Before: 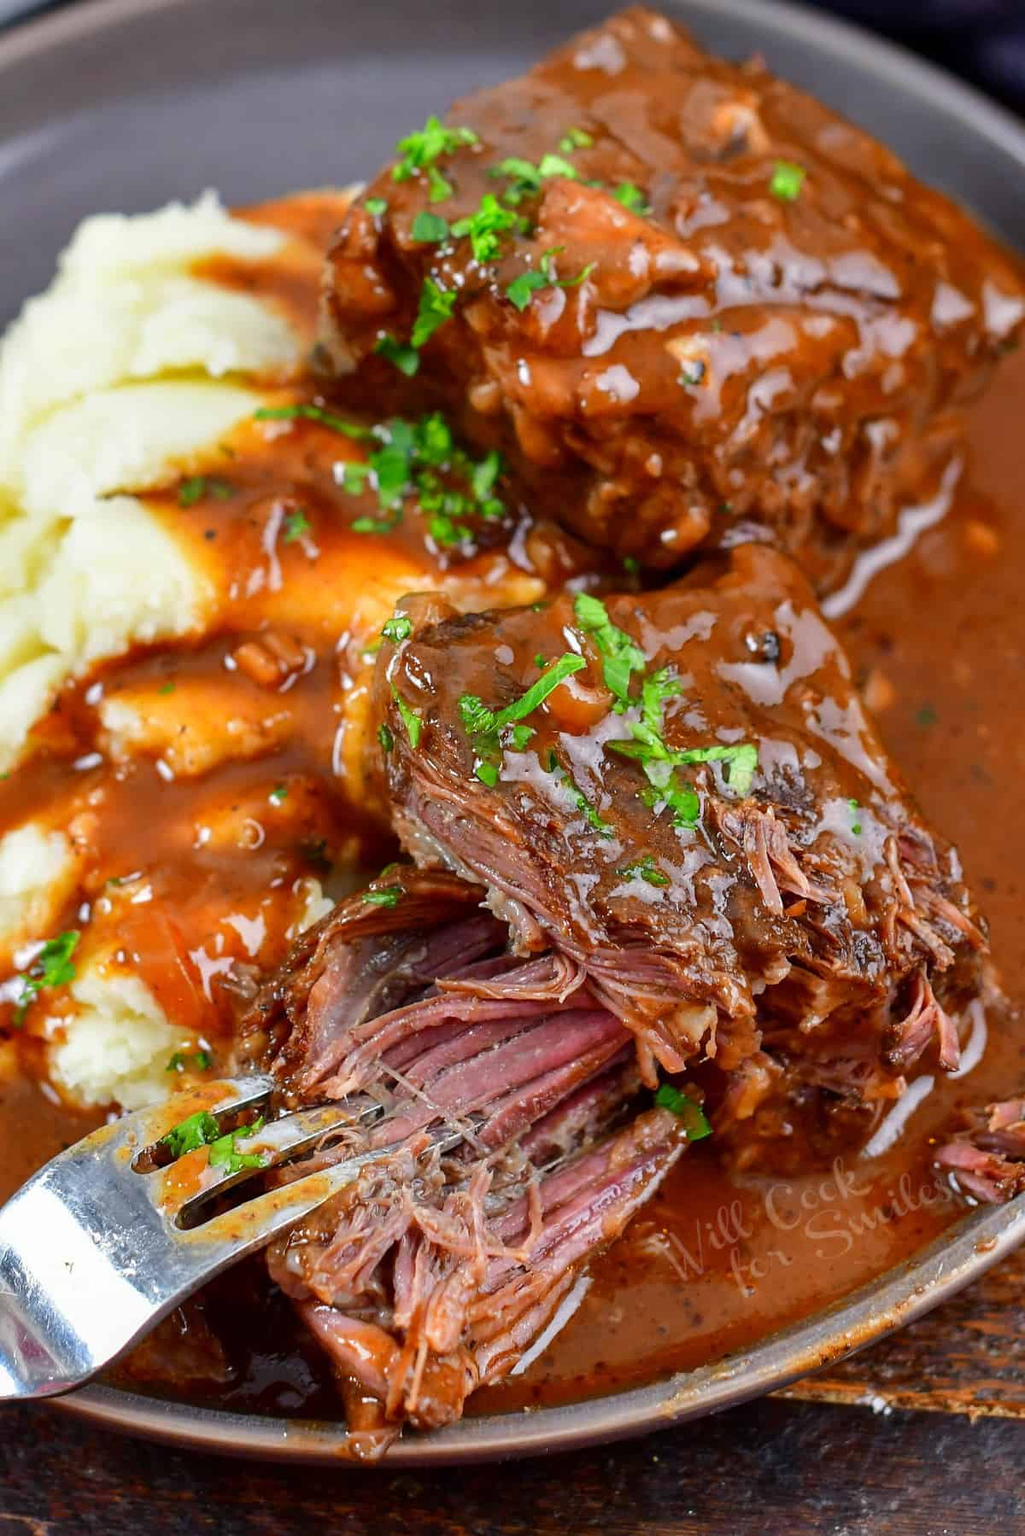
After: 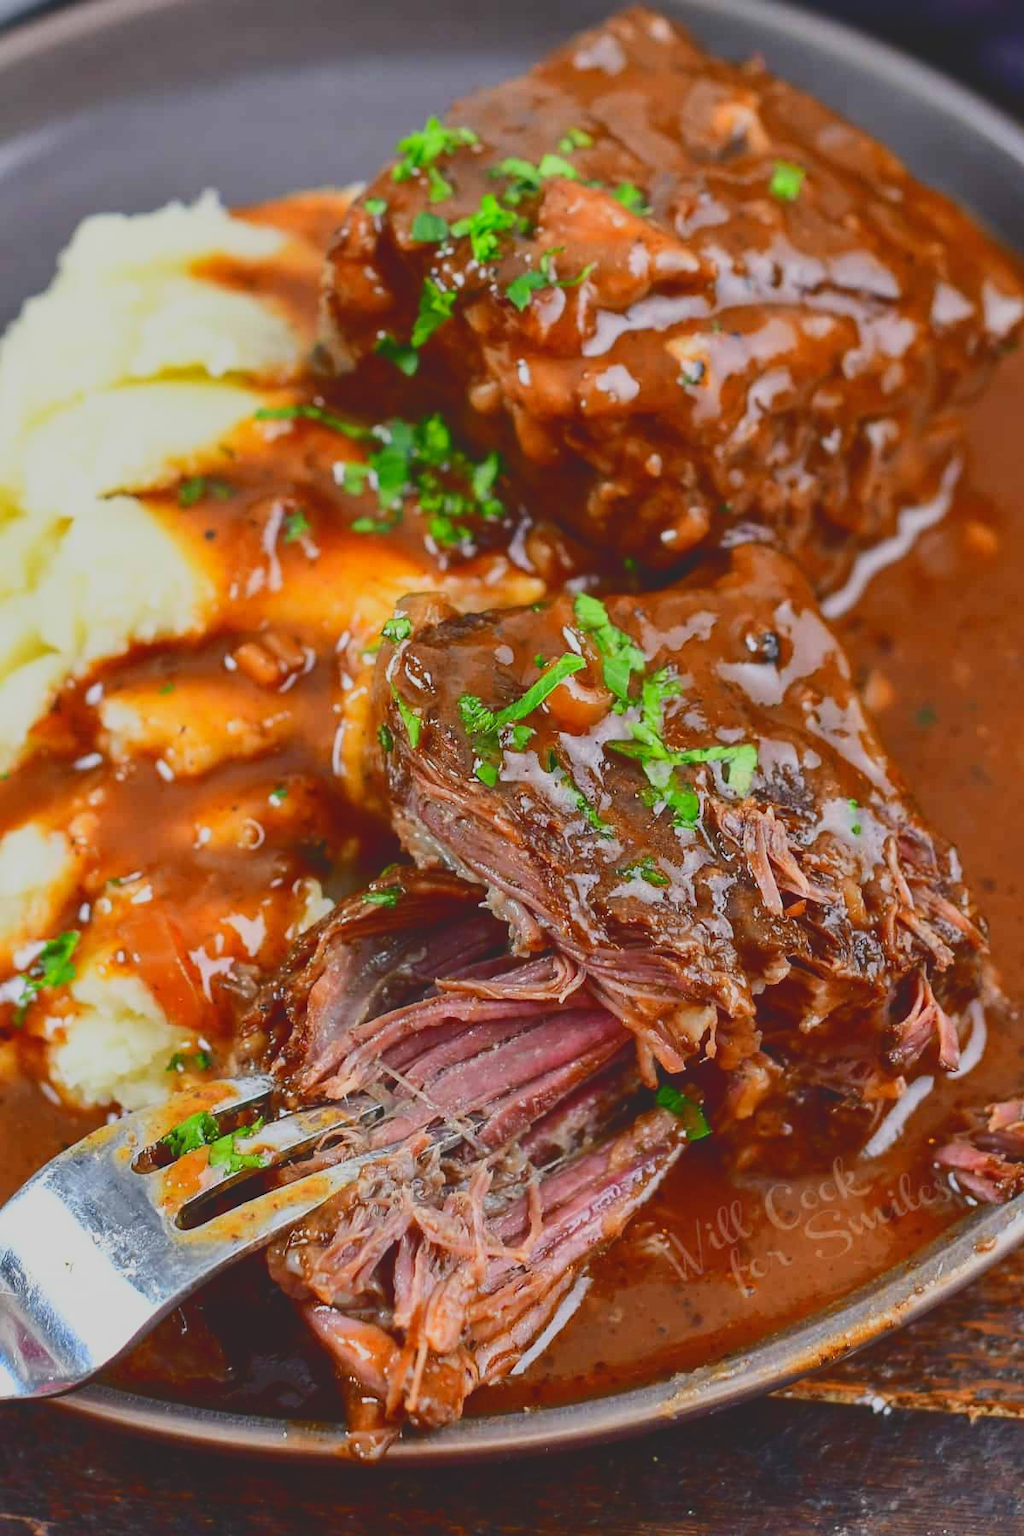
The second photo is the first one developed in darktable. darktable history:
tone curve: curves: ch0 [(0, 0.148) (0.191, 0.225) (0.712, 0.695) (0.864, 0.797) (1, 0.839)], color space Lab, independent channels, preserve colors none
